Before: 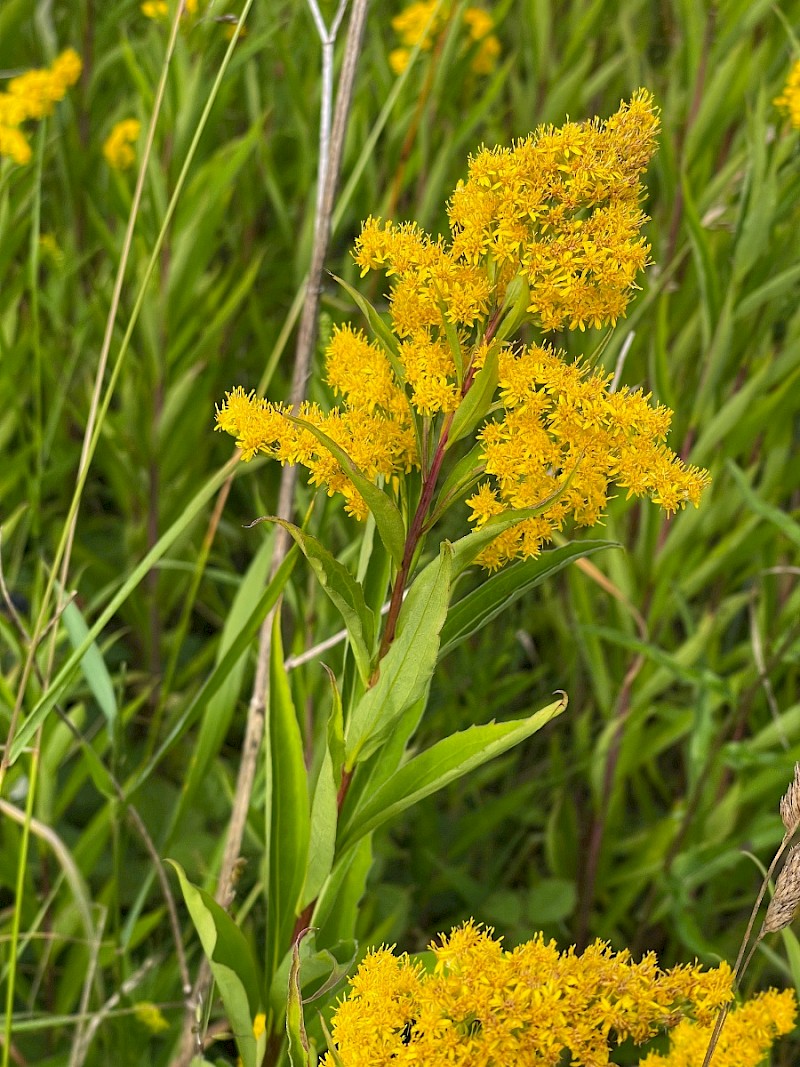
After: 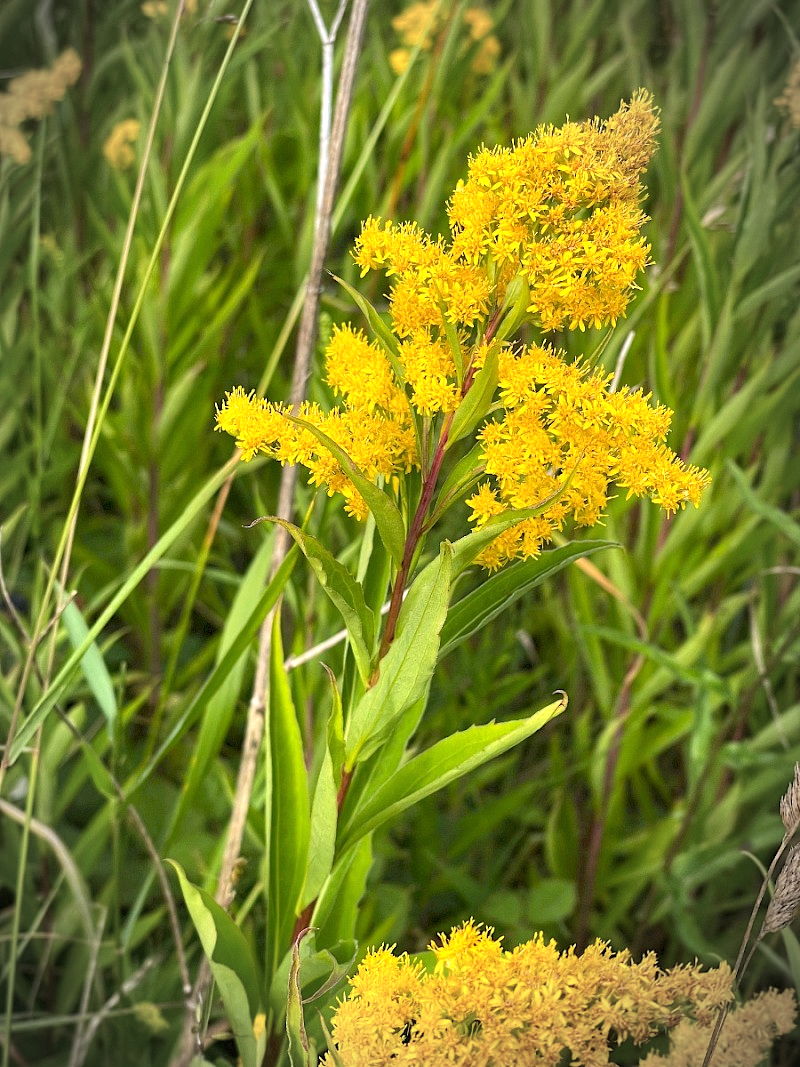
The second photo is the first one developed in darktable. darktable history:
vignetting: brightness -0.683, automatic ratio true, unbound false
exposure: black level correction 0, exposure 0.499 EV, compensate highlight preservation false
